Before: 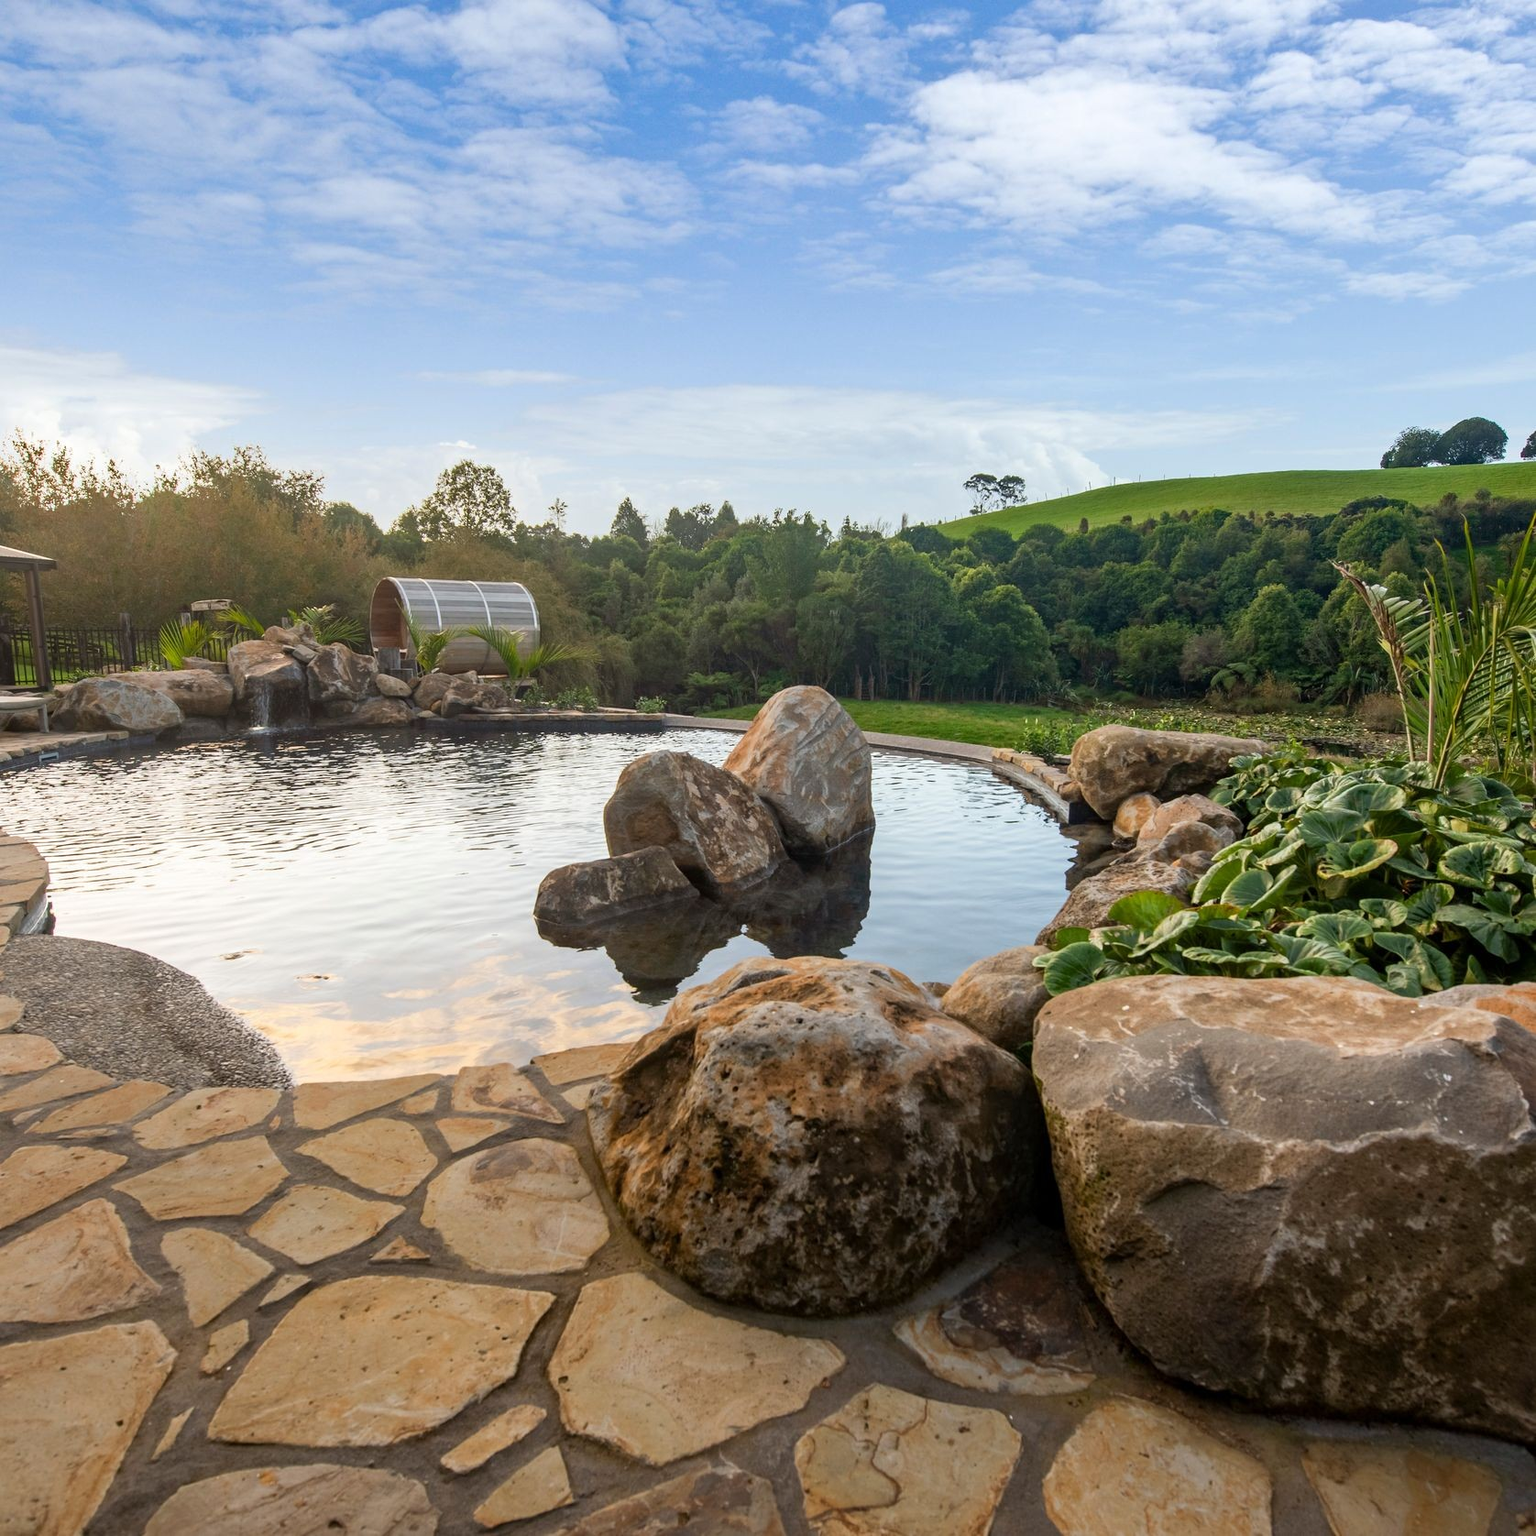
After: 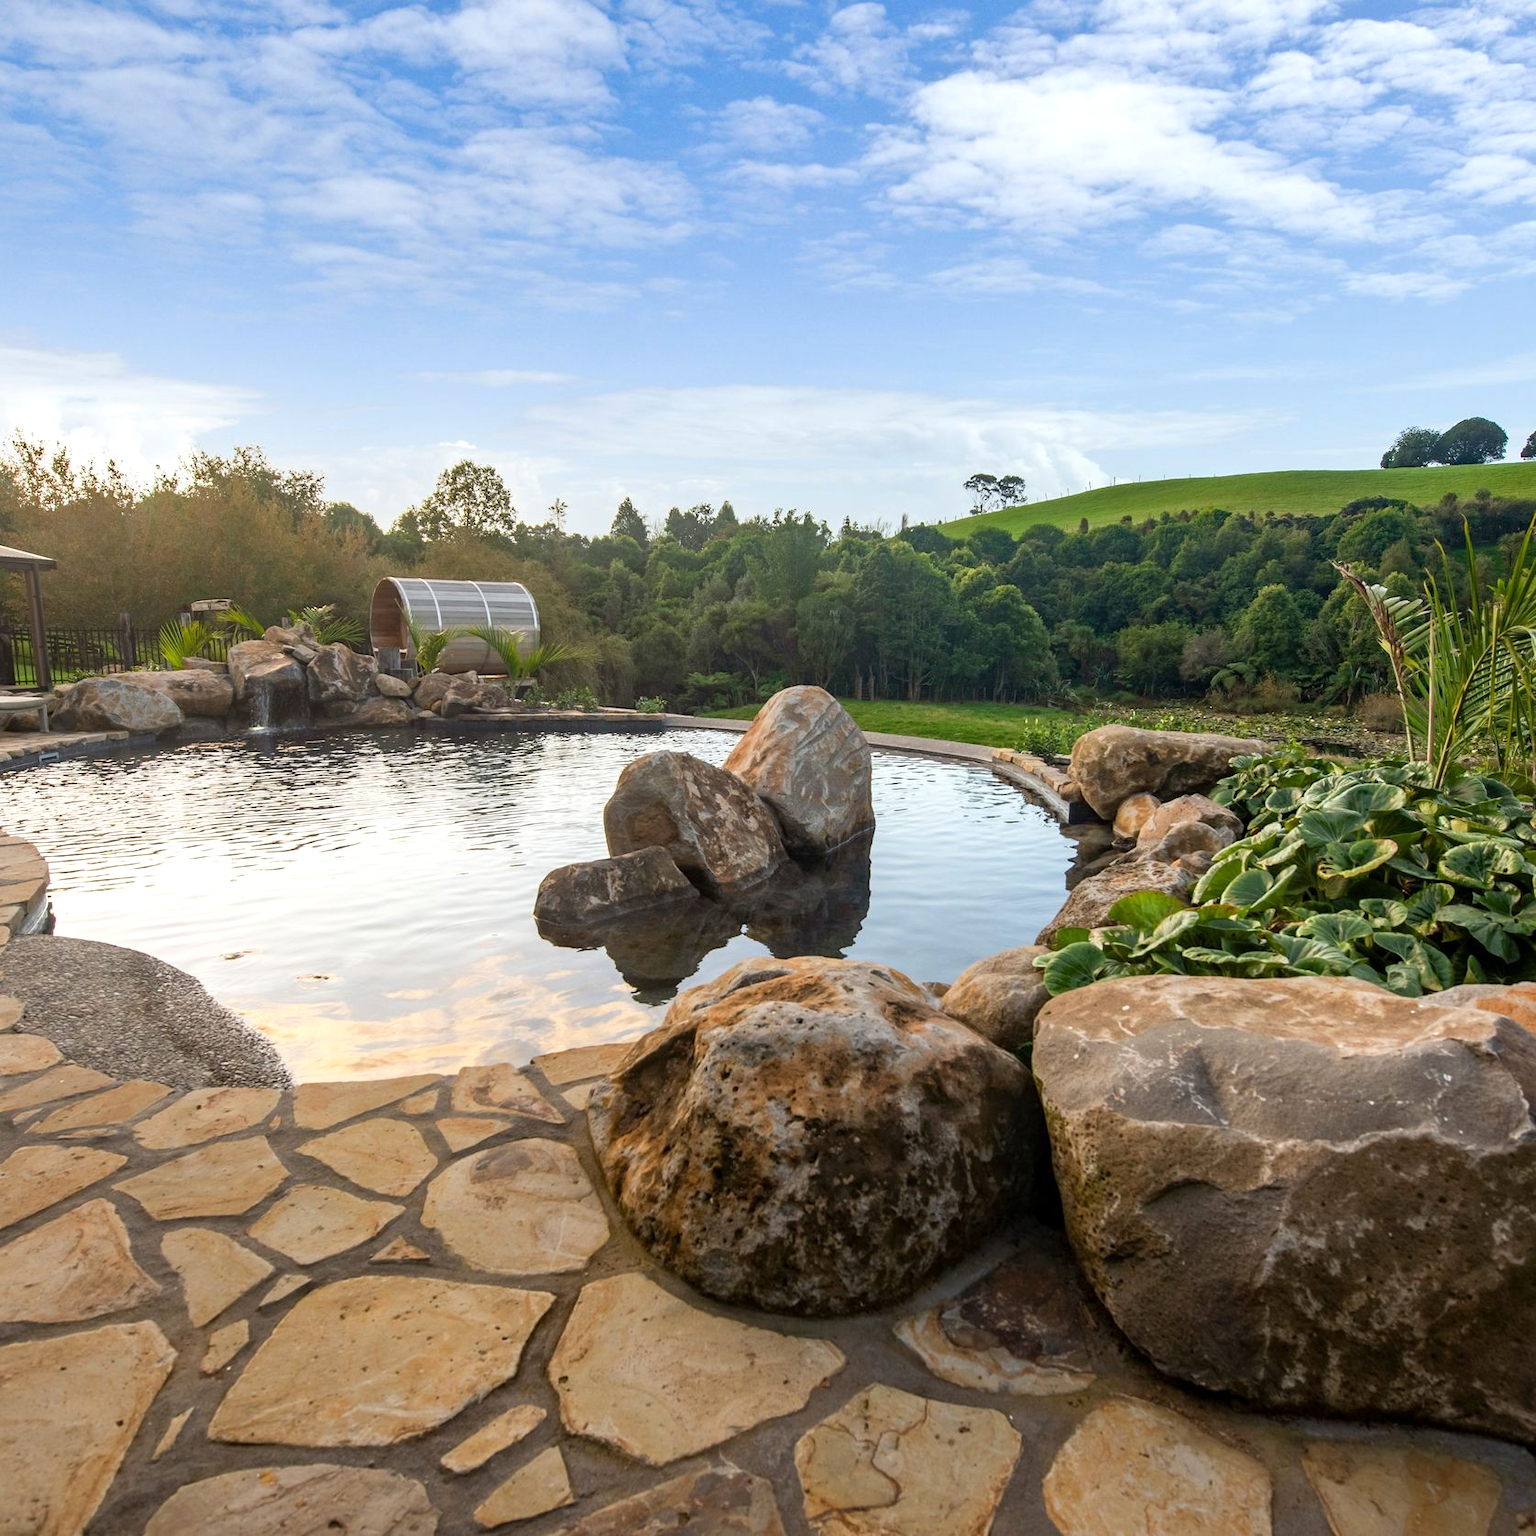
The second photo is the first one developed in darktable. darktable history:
exposure: exposure 0.171 EV, compensate exposure bias true, compensate highlight preservation false
